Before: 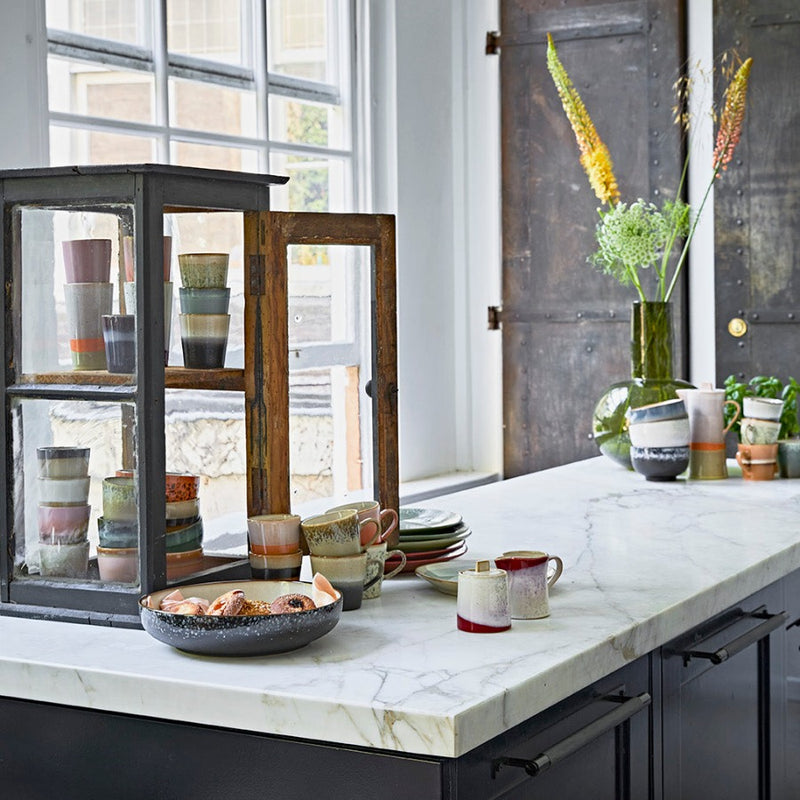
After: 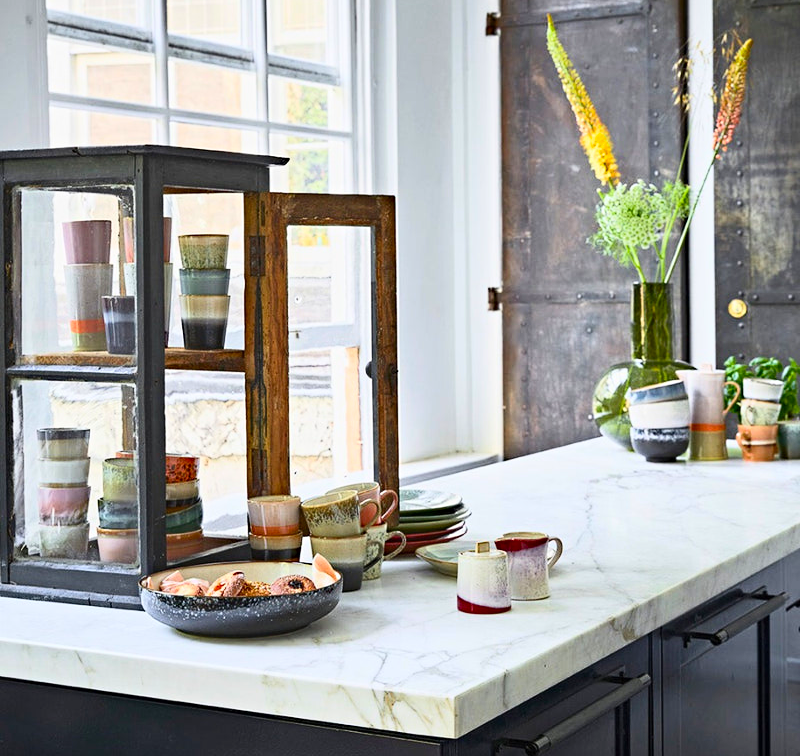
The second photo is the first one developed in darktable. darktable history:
contrast brightness saturation: contrast 0.23, brightness 0.1, saturation 0.29
sharpen: radius 5.325, amount 0.312, threshold 26.433
crop and rotate: top 2.479%, bottom 3.018%
